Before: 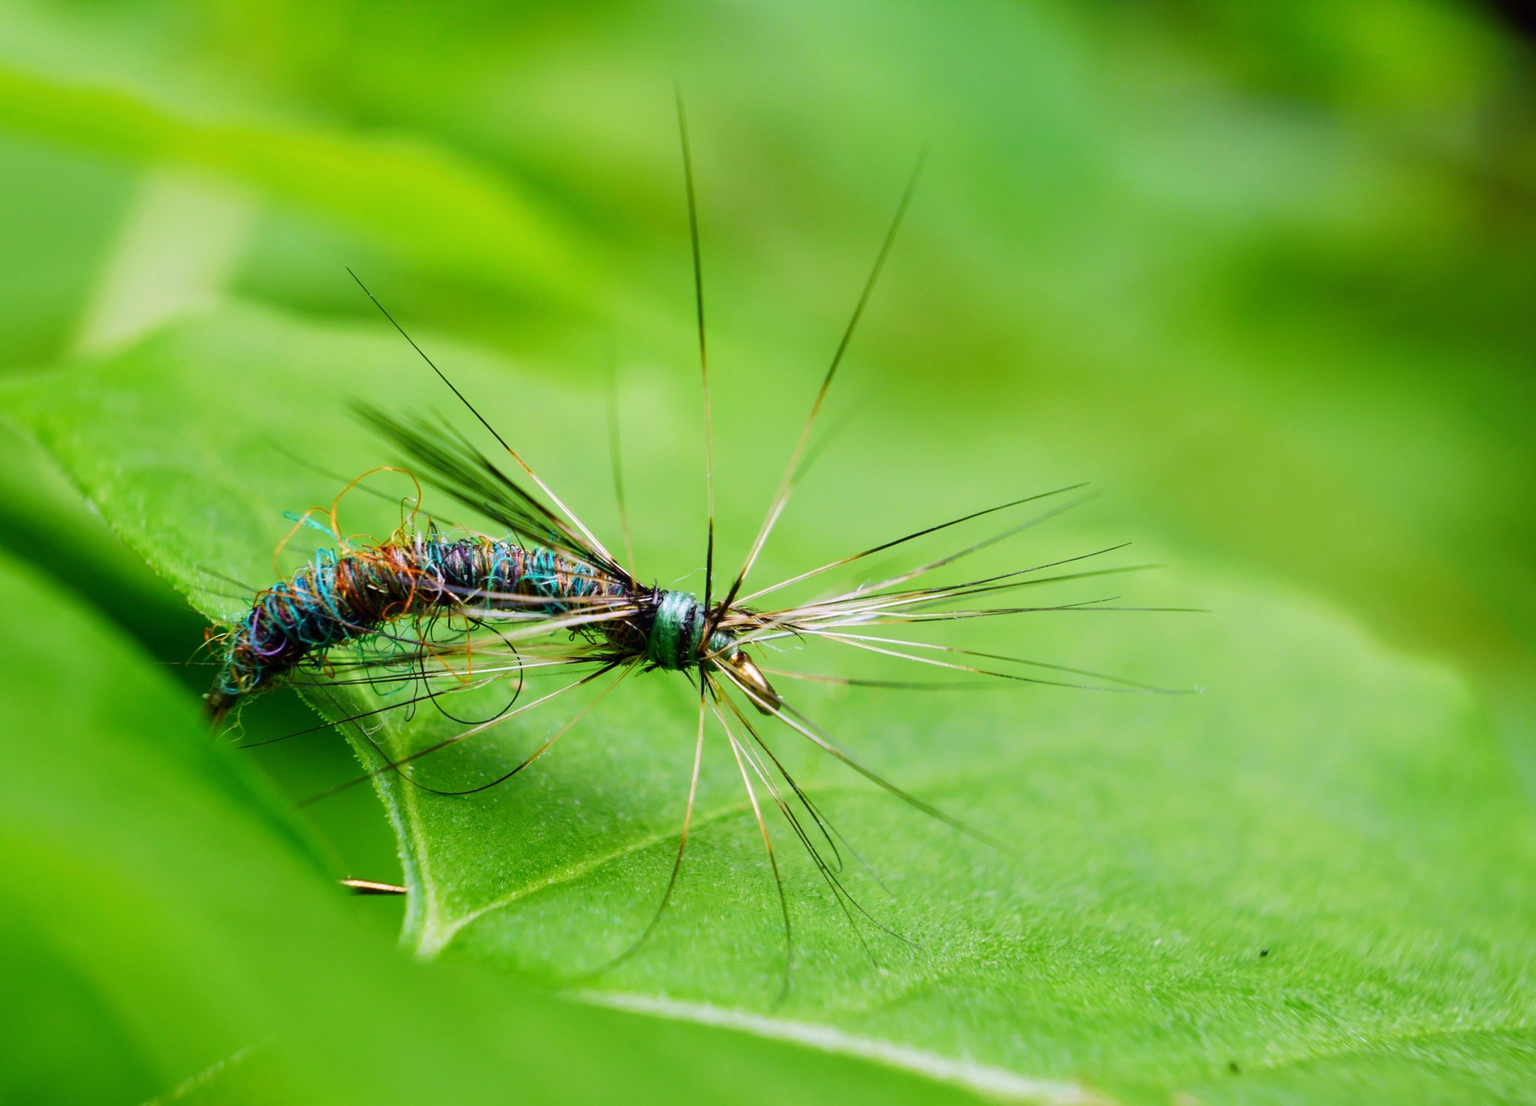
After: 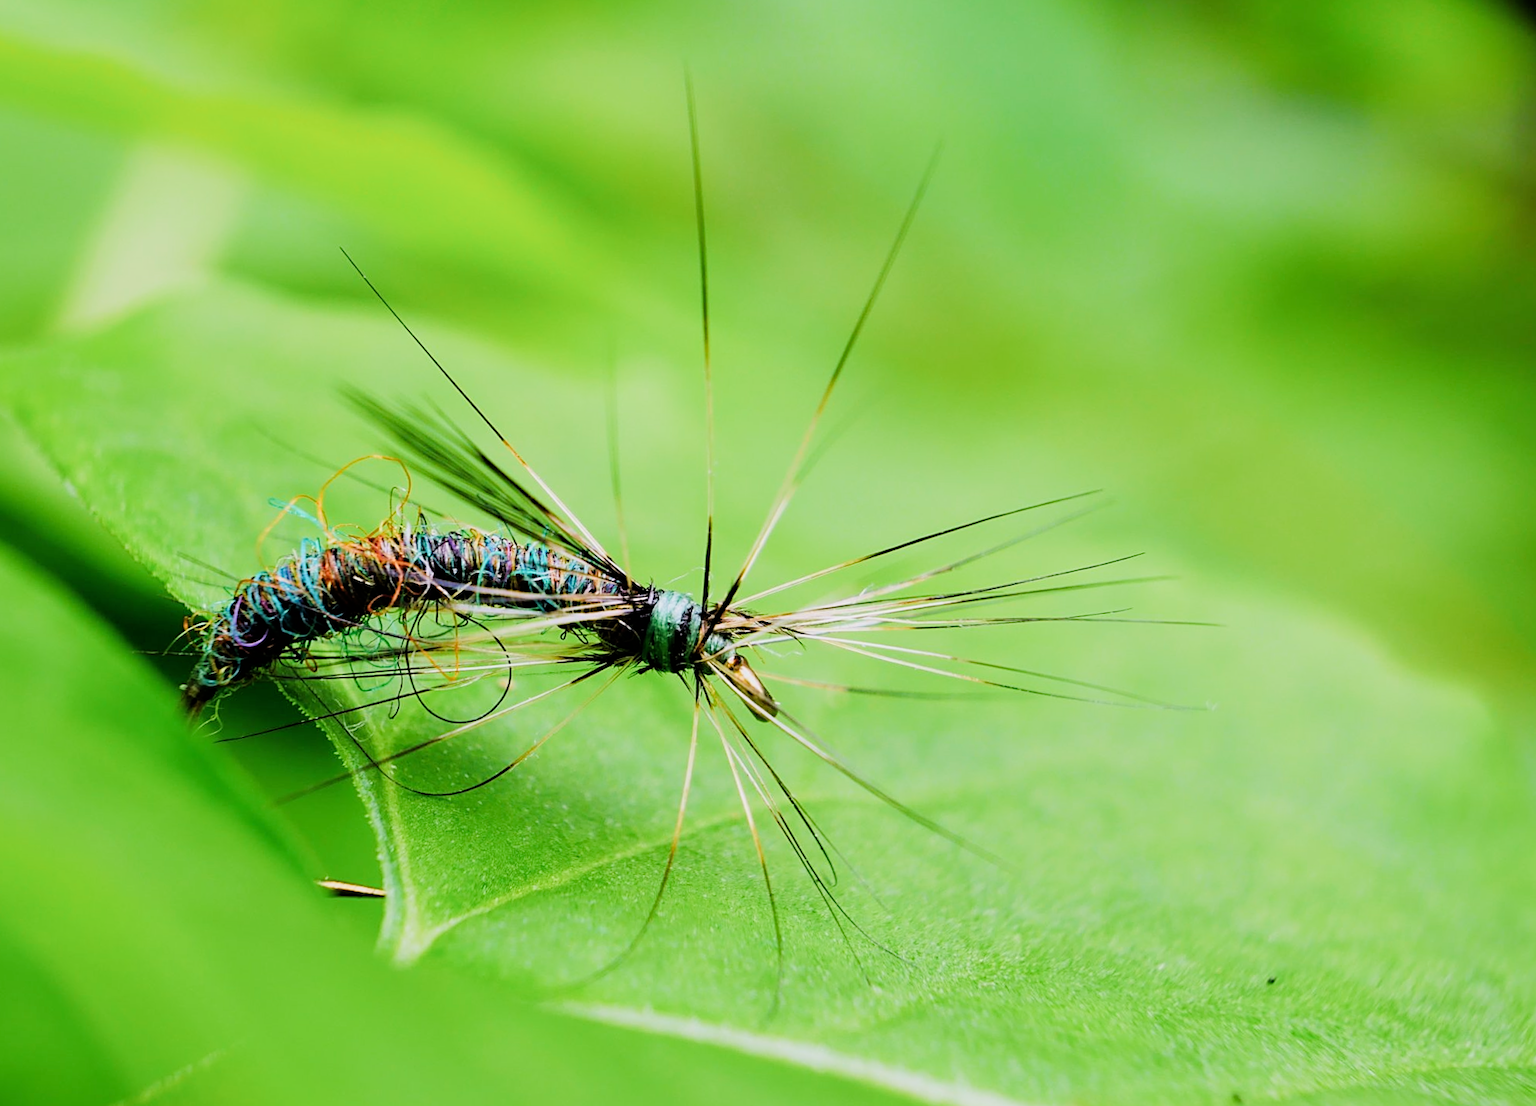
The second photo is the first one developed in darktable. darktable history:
exposure: exposure 0.027 EV, compensate highlight preservation false
sharpen: on, module defaults
tone equalizer: -8 EV -0.757 EV, -7 EV -0.706 EV, -6 EV -0.639 EV, -5 EV -0.406 EV, -3 EV 0.382 EV, -2 EV 0.6 EV, -1 EV 0.688 EV, +0 EV 0.777 EV, mask exposure compensation -0.506 EV
filmic rgb: black relative exposure -7.65 EV, white relative exposure 4.56 EV, hardness 3.61
crop and rotate: angle -1.45°
